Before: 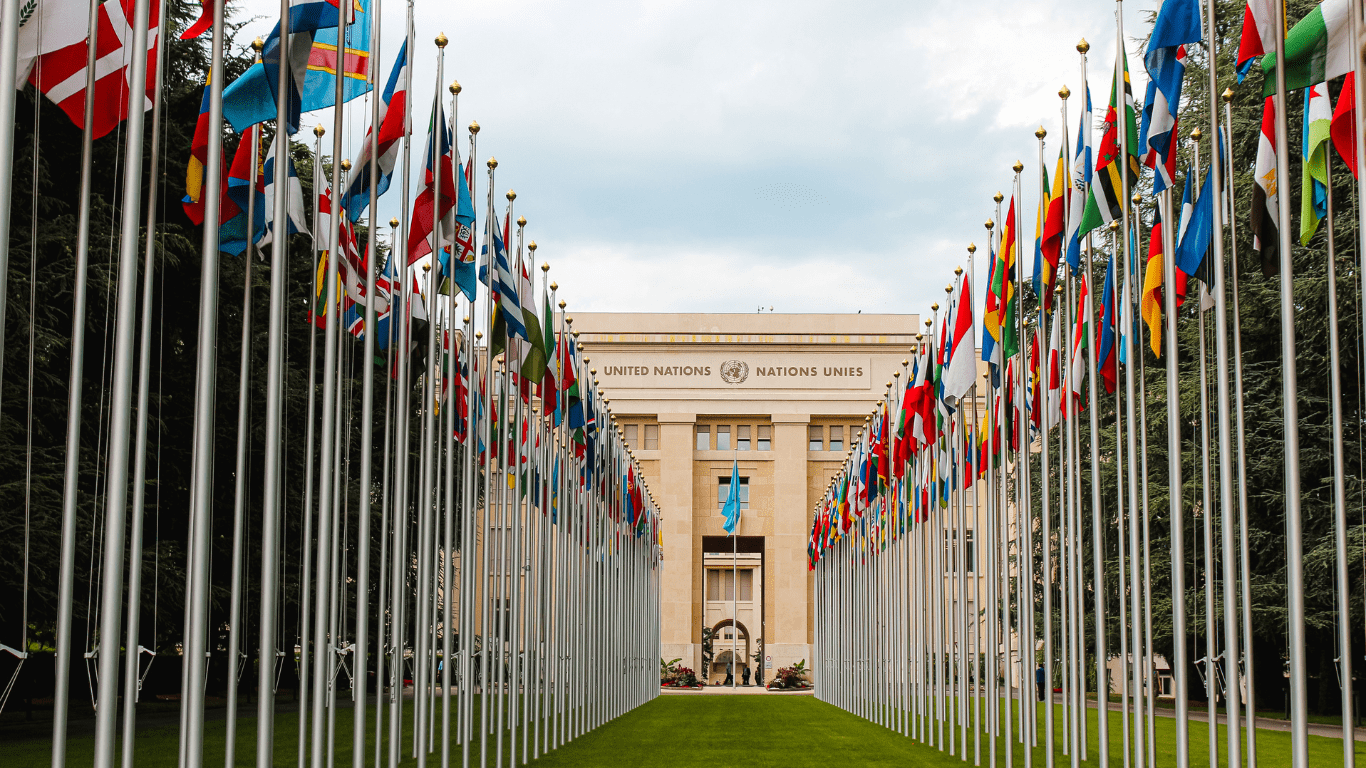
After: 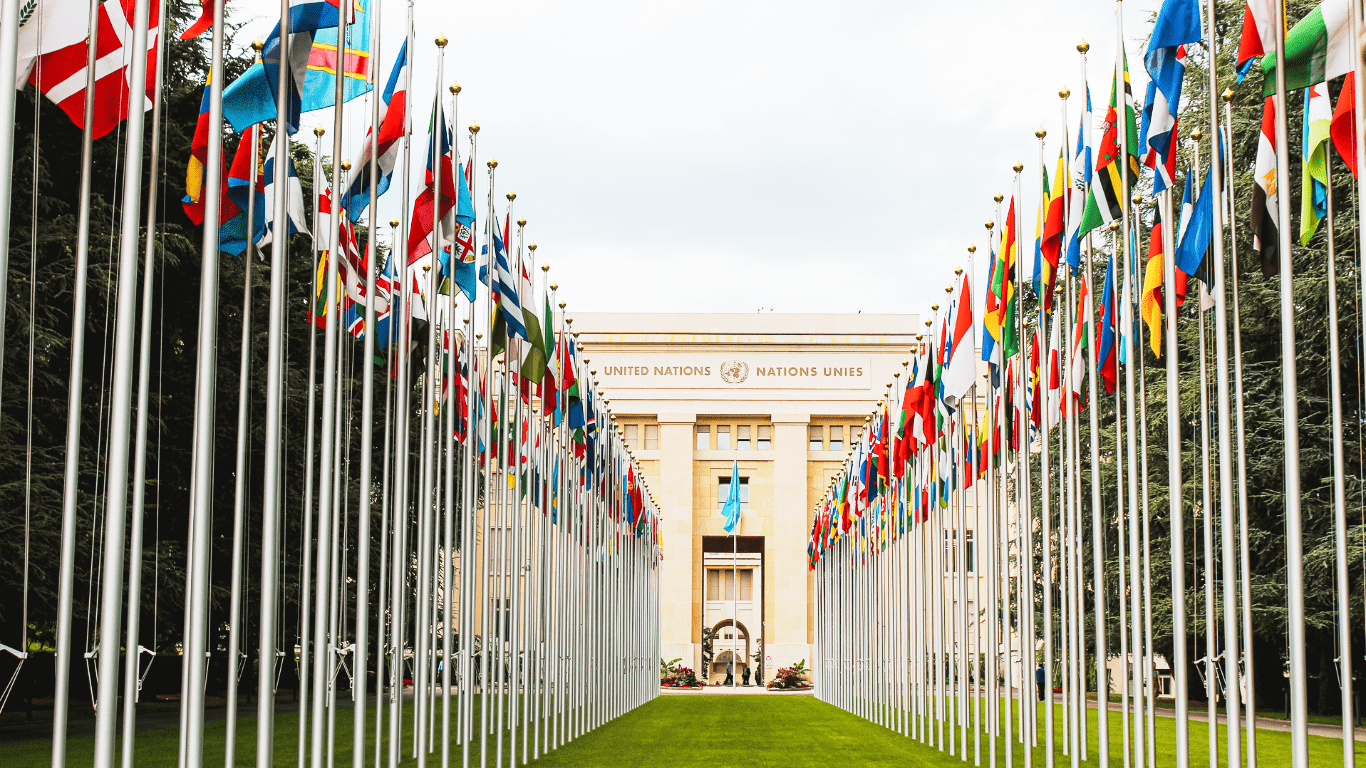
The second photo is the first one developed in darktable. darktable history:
base curve: curves: ch0 [(0, 0) (0.088, 0.125) (0.176, 0.251) (0.354, 0.501) (0.613, 0.749) (1, 0.877)], preserve colors none
exposure: exposure 0.636 EV, compensate highlight preservation false
